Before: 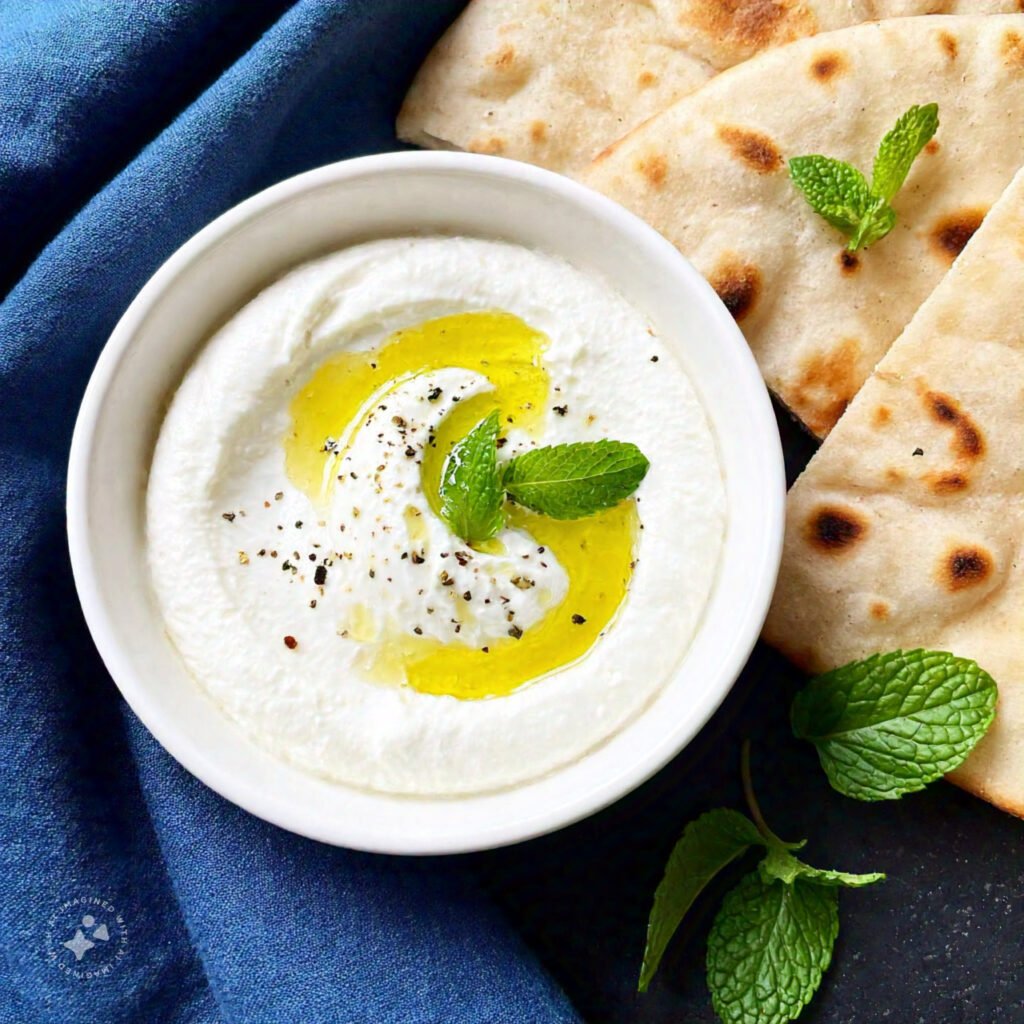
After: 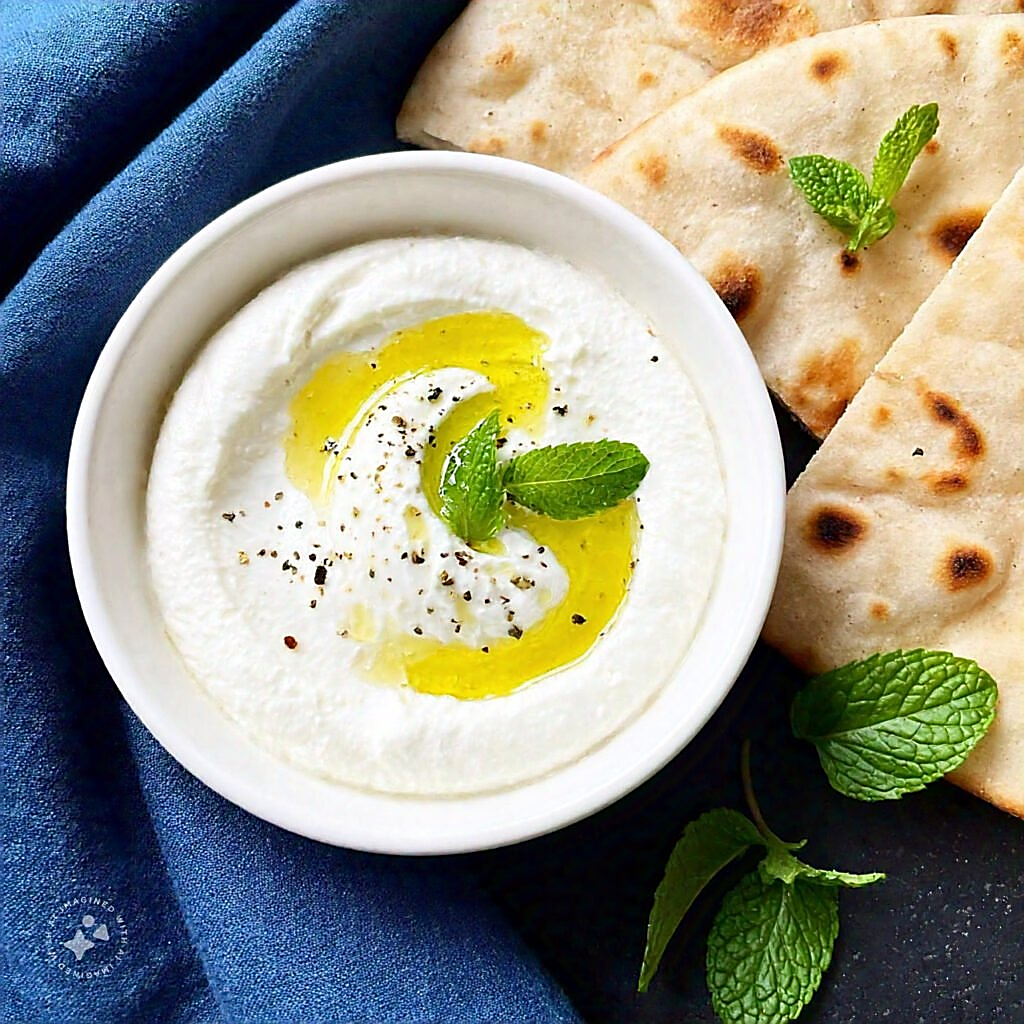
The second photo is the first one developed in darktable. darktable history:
sharpen: radius 1.4, amount 1.25, threshold 0.7
tone equalizer: on, module defaults
